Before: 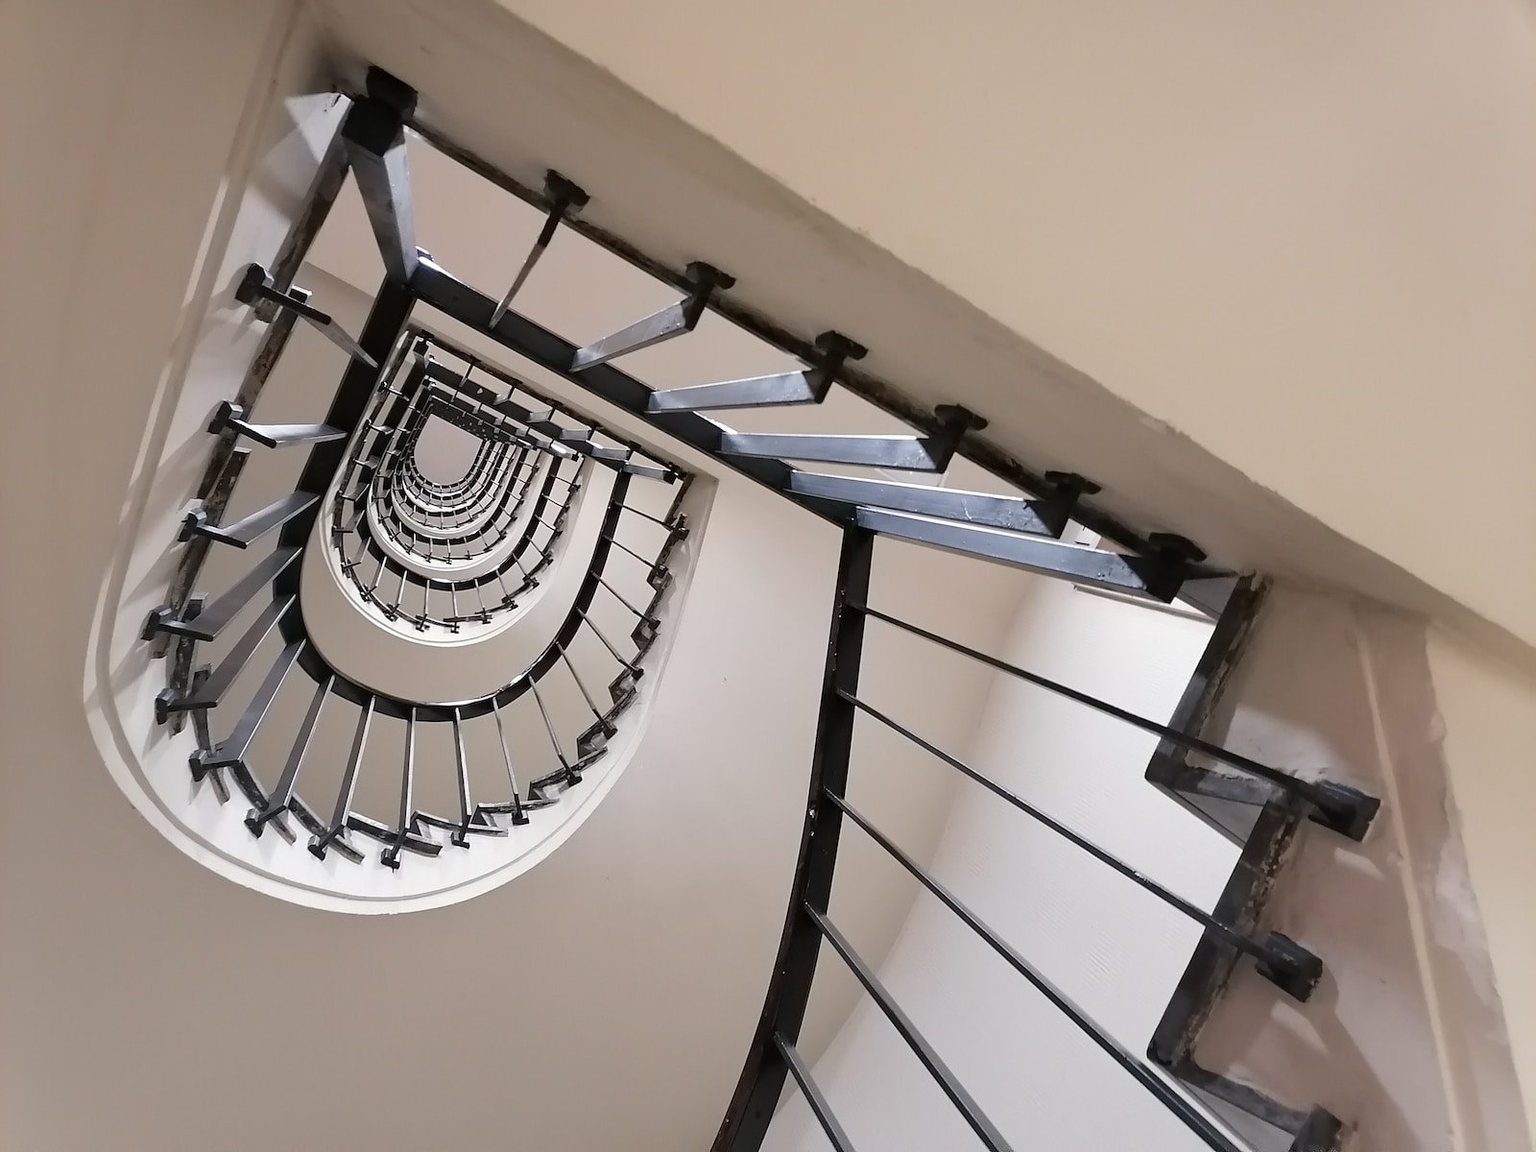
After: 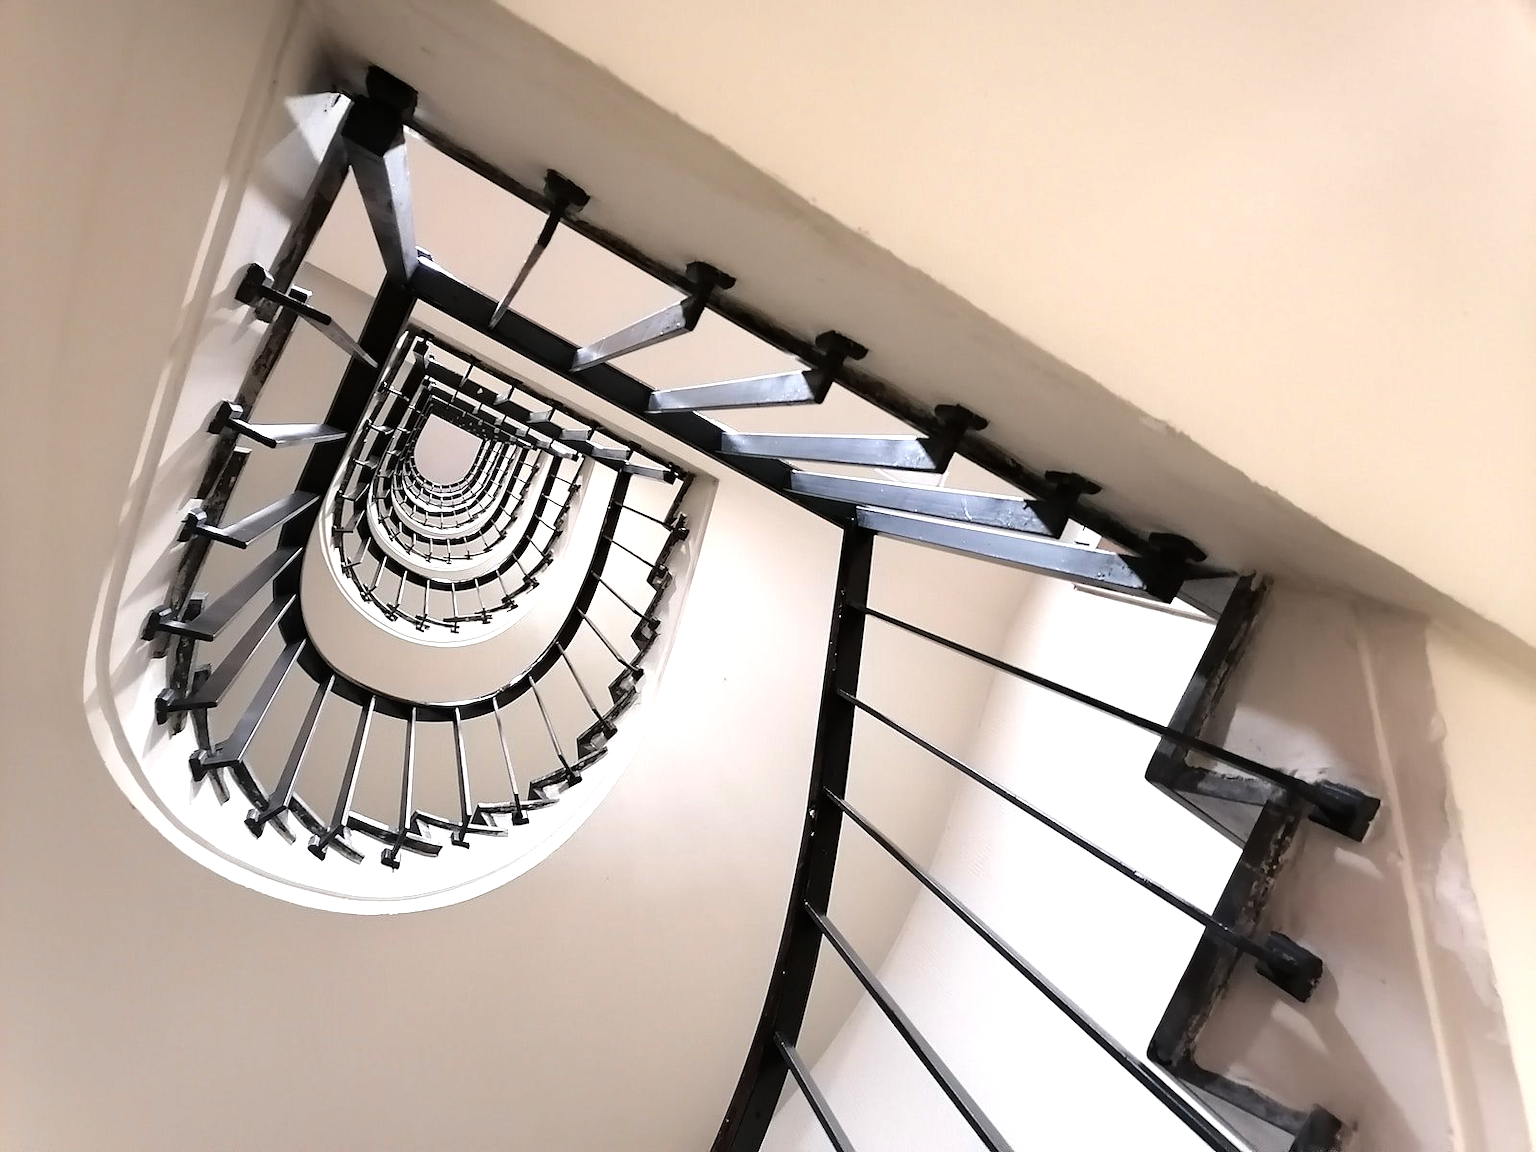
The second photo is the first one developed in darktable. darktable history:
shadows and highlights: shadows 25.07, highlights -25.16, shadows color adjustment 97.67%
tone equalizer: -8 EV -1.11 EV, -7 EV -1.03 EV, -6 EV -0.906 EV, -5 EV -0.545 EV, -3 EV 0.55 EV, -2 EV 0.853 EV, -1 EV 0.996 EV, +0 EV 1.07 EV, smoothing diameter 2.15%, edges refinement/feathering 24.71, mask exposure compensation -1.57 EV, filter diffusion 5
color correction: highlights b* -0.06
